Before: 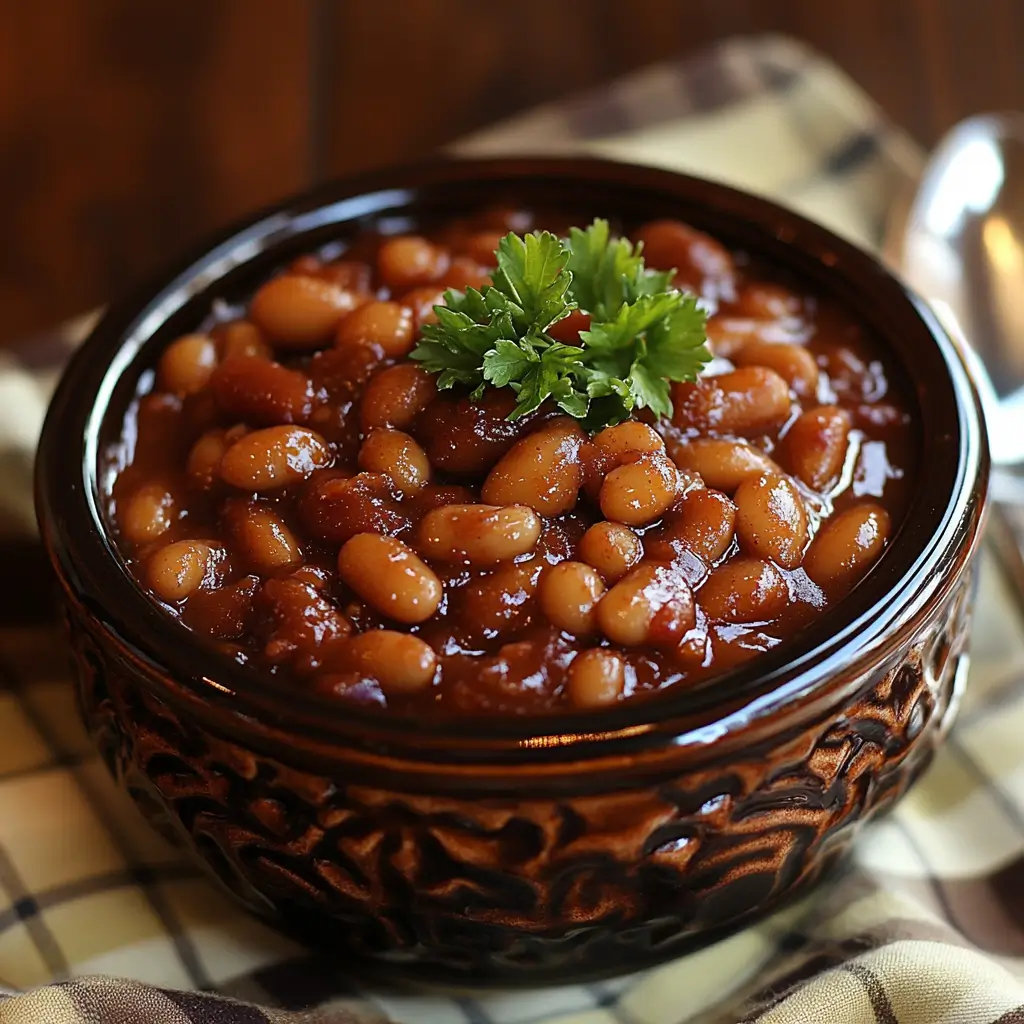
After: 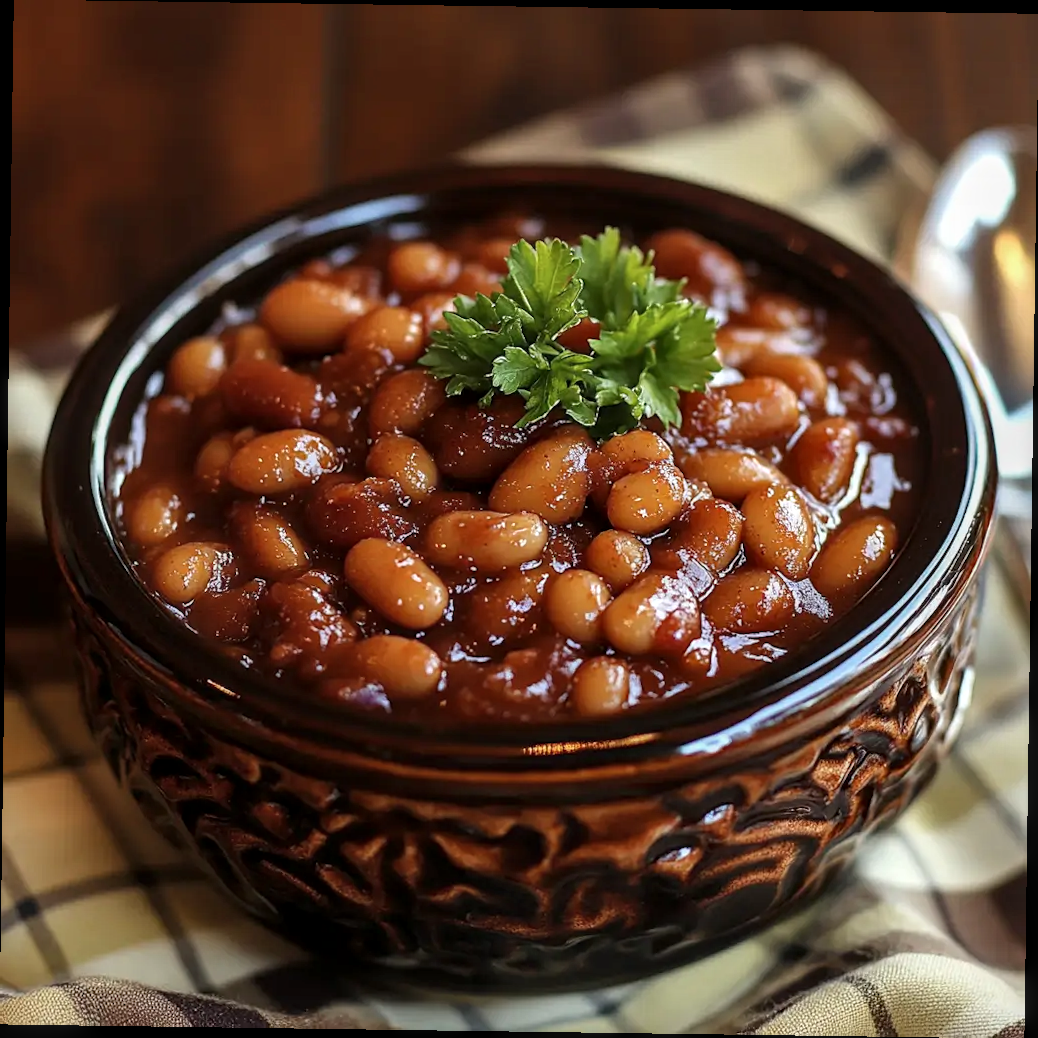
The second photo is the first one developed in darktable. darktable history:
local contrast: detail 130%
white balance: emerald 1
rotate and perspective: rotation 0.8°, automatic cropping off
